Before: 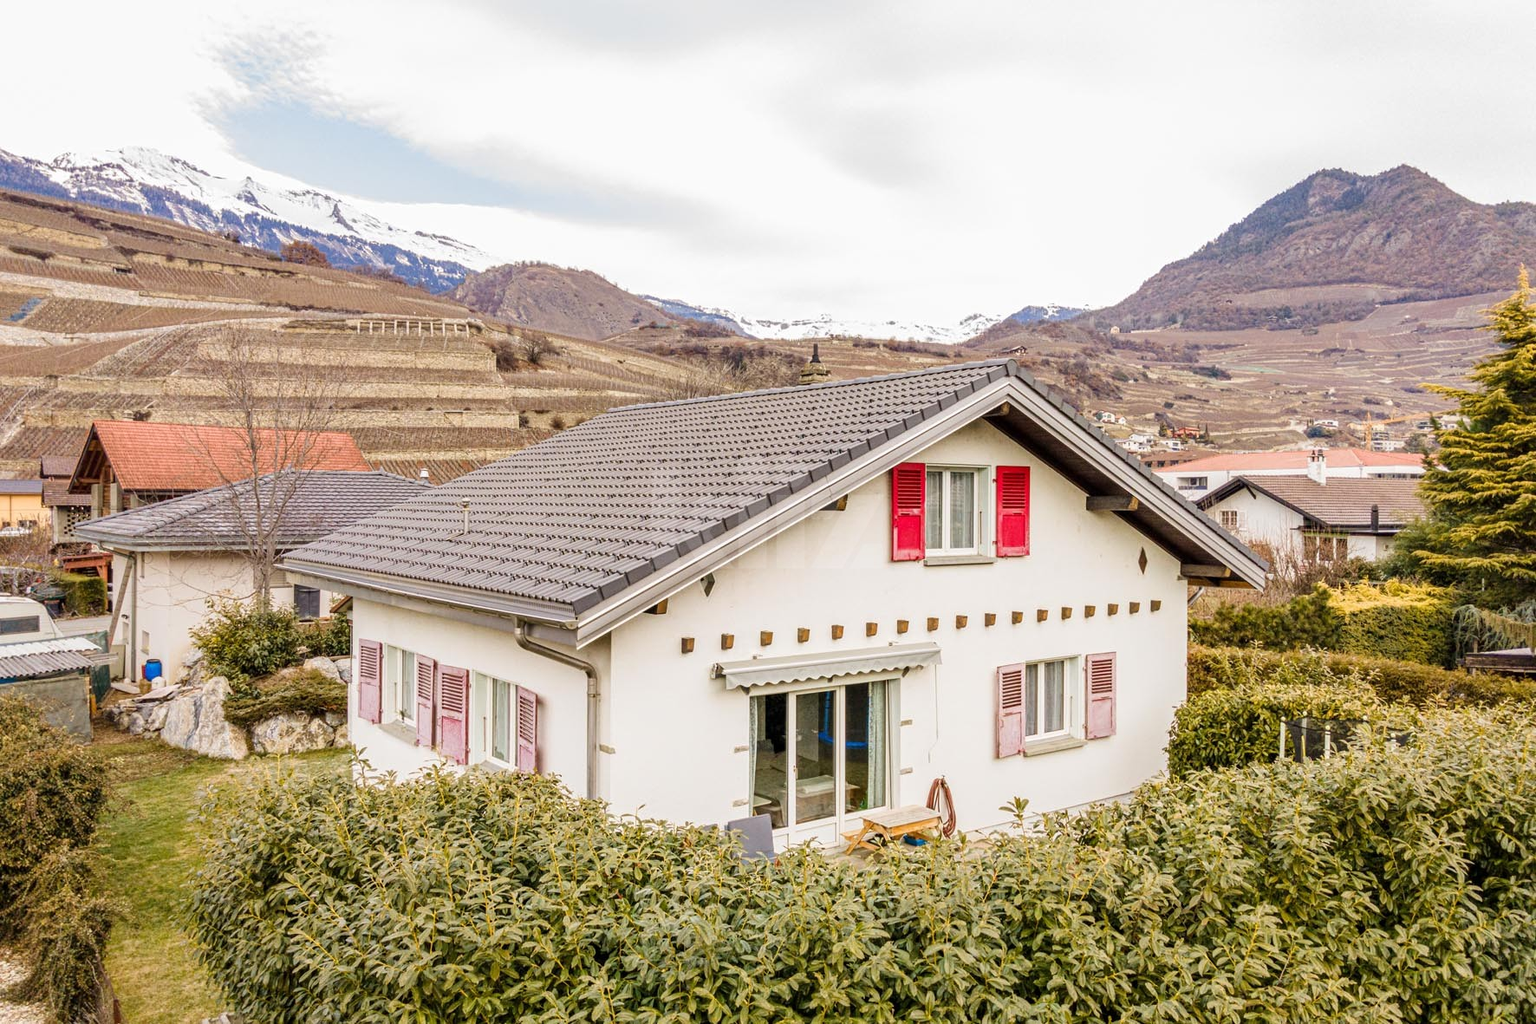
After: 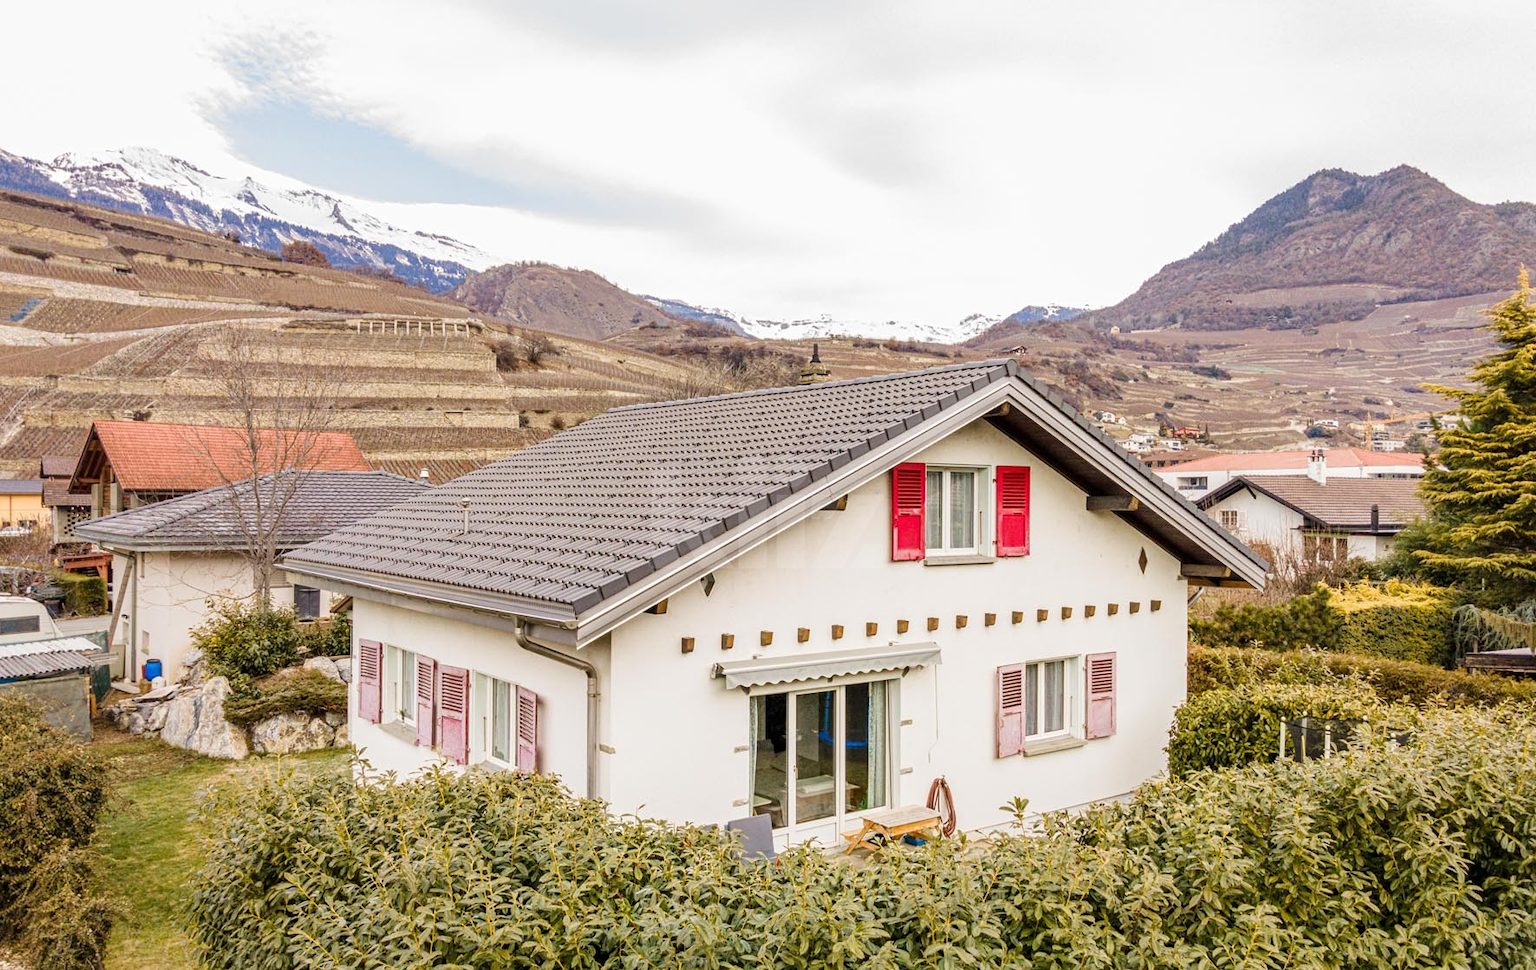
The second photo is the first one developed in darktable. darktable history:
crop and rotate: top 0%, bottom 5.097%
exposure: compensate highlight preservation false
